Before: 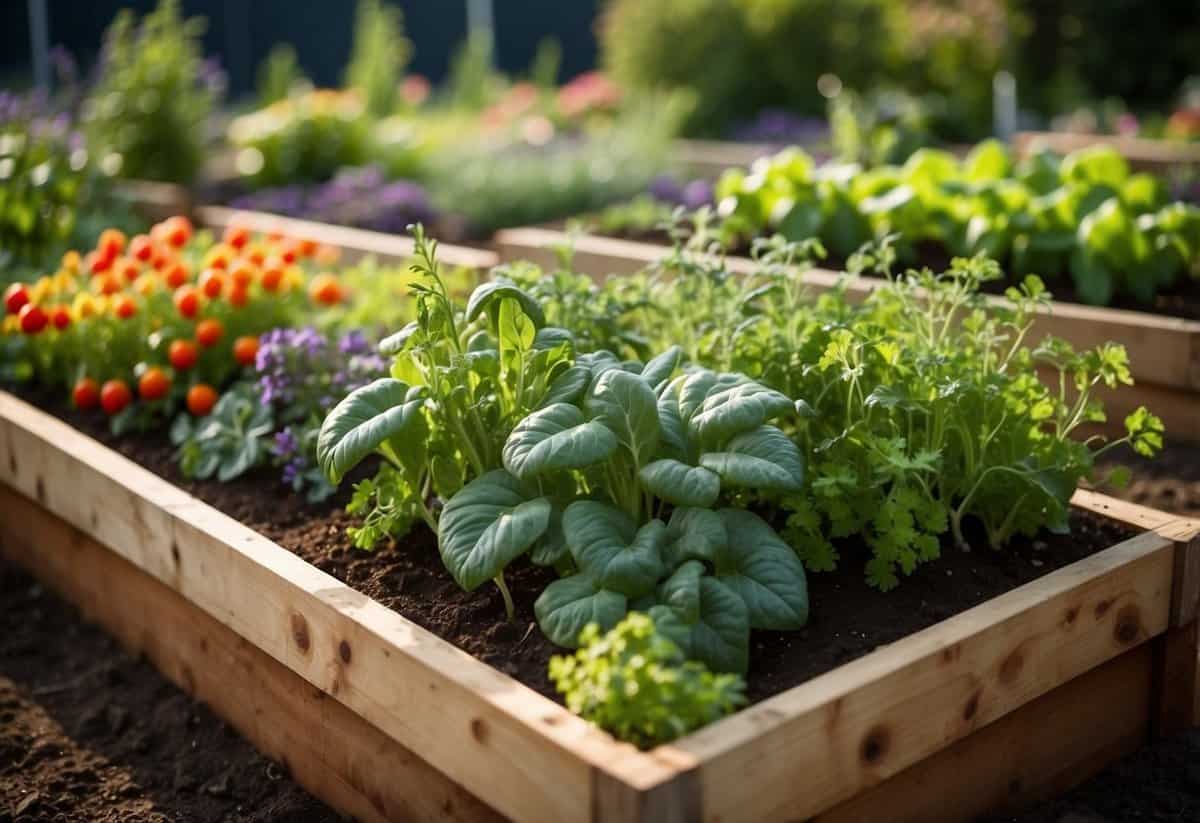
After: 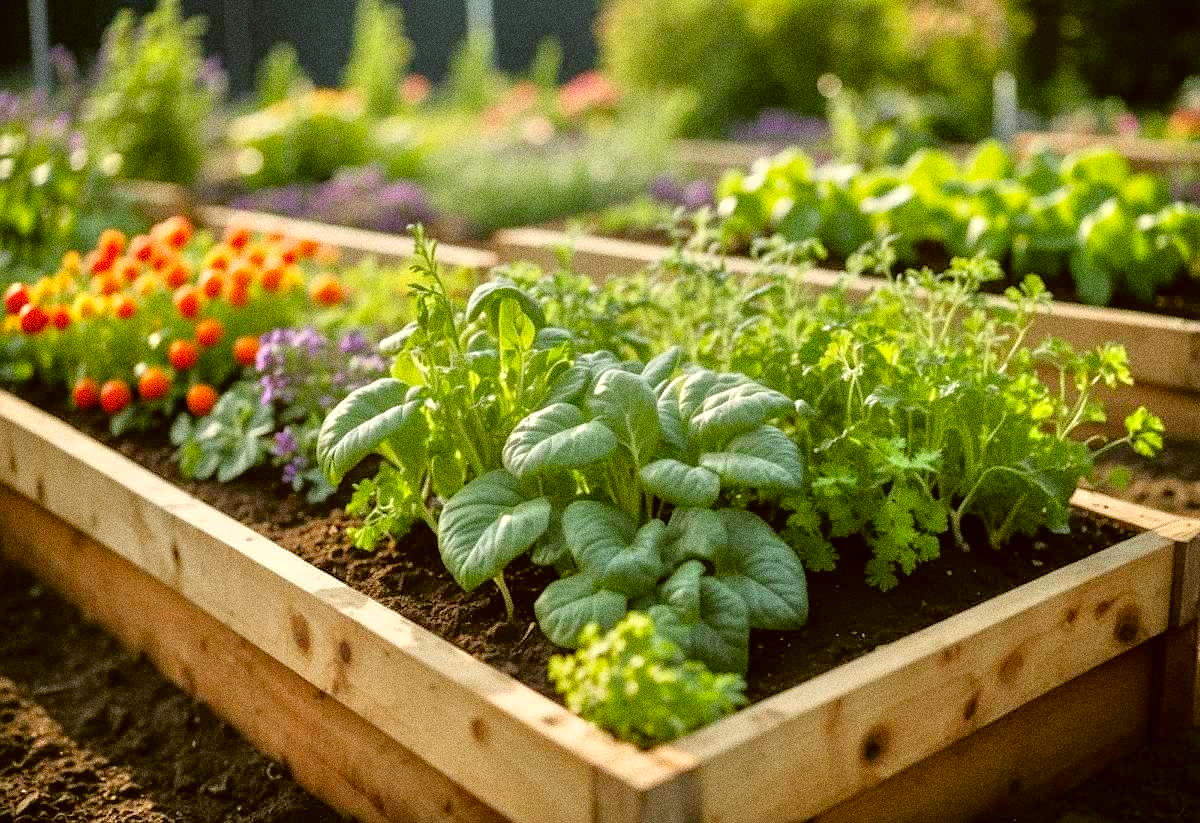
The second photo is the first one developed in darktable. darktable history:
tone equalizer: -7 EV 0.15 EV, -6 EV 0.6 EV, -5 EV 1.15 EV, -4 EV 1.33 EV, -3 EV 1.15 EV, -2 EV 0.6 EV, -1 EV 0.15 EV, mask exposure compensation -0.5 EV
color correction: highlights a* -1.43, highlights b* 10.12, shadows a* 0.395, shadows b* 19.35
grain: coarseness 0.09 ISO, strength 40%
